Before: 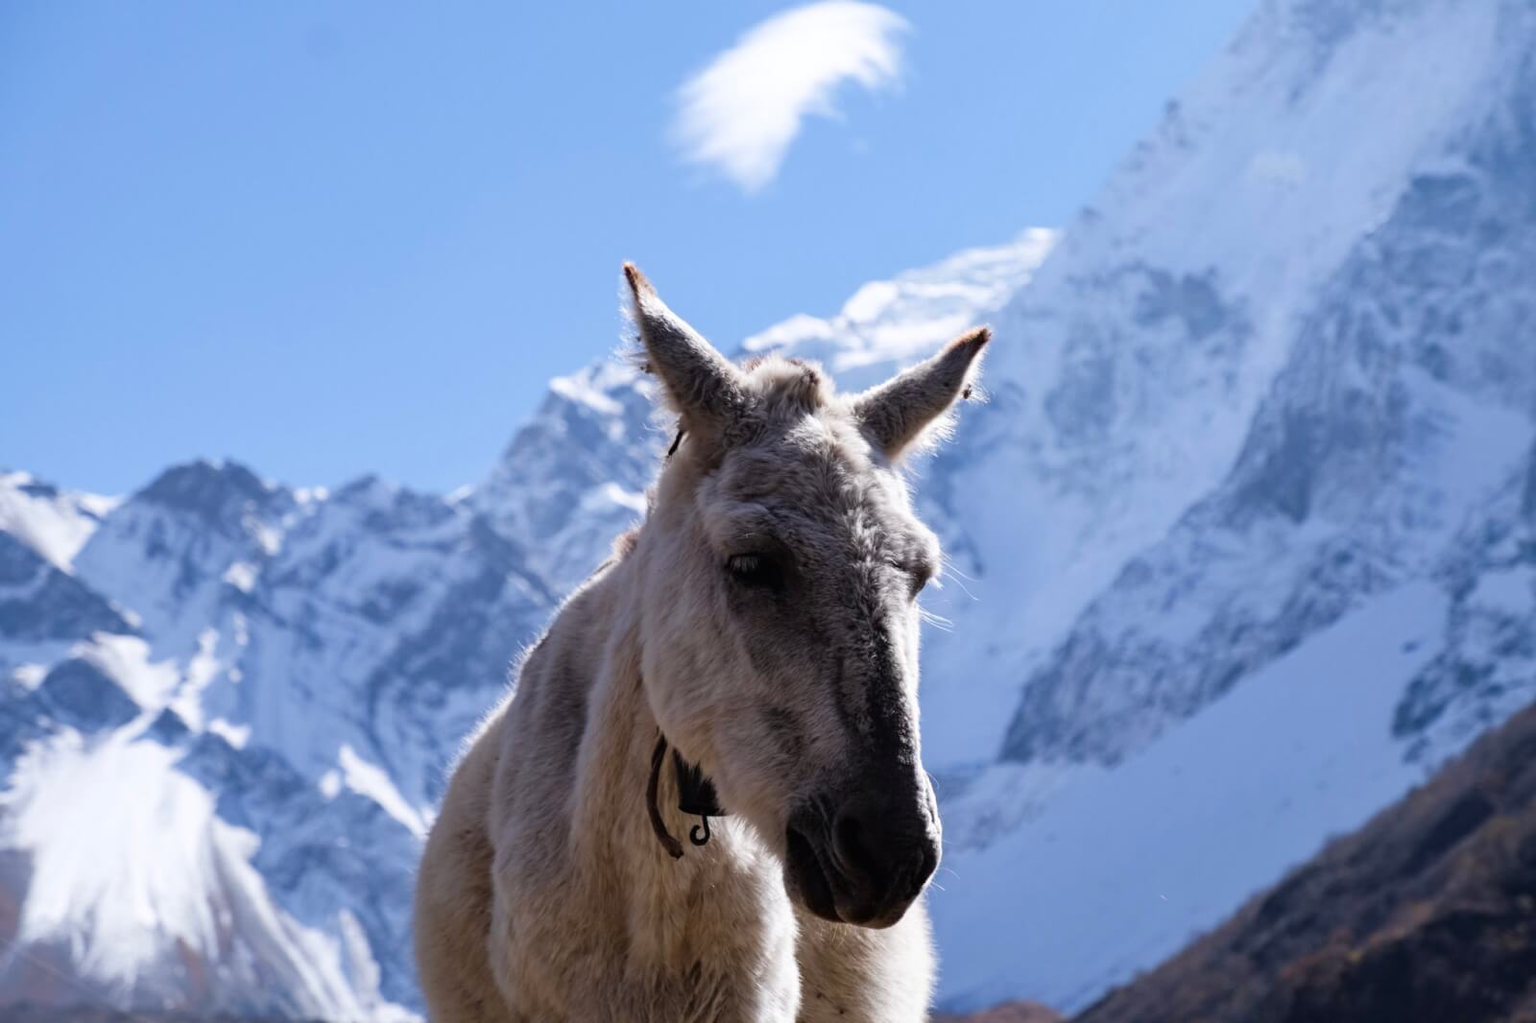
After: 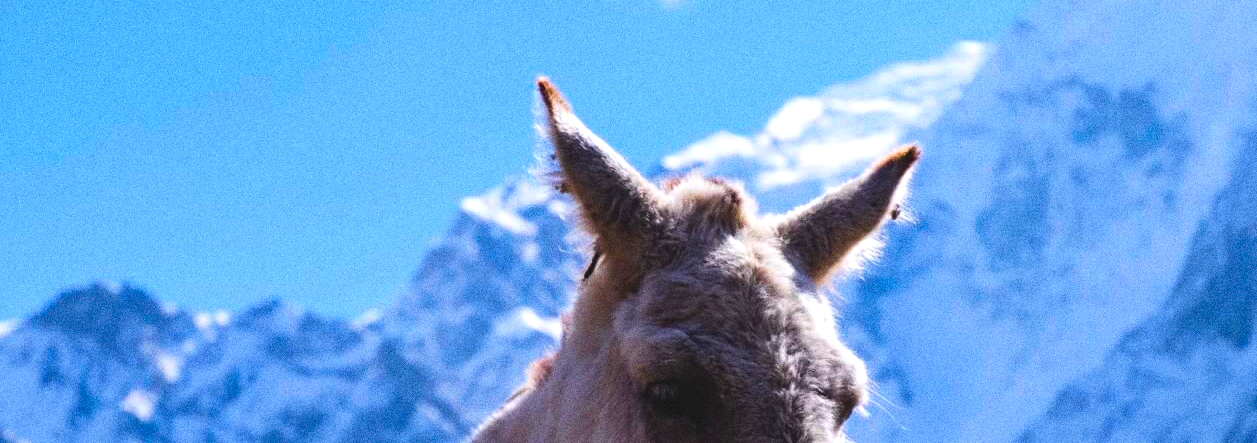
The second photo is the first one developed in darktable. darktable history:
grain: coarseness 0.09 ISO, strength 40%
color balance rgb: perceptual saturation grading › global saturation 100%
velvia: on, module defaults
crop: left 7.036%, top 18.398%, right 14.379%, bottom 40.043%
tone equalizer: -8 EV -0.417 EV, -7 EV -0.389 EV, -6 EV -0.333 EV, -5 EV -0.222 EV, -3 EV 0.222 EV, -2 EV 0.333 EV, -1 EV 0.389 EV, +0 EV 0.417 EV, edges refinement/feathering 500, mask exposure compensation -1.57 EV, preserve details no
exposure: black level correction -0.014, exposure -0.193 EV, compensate highlight preservation false
